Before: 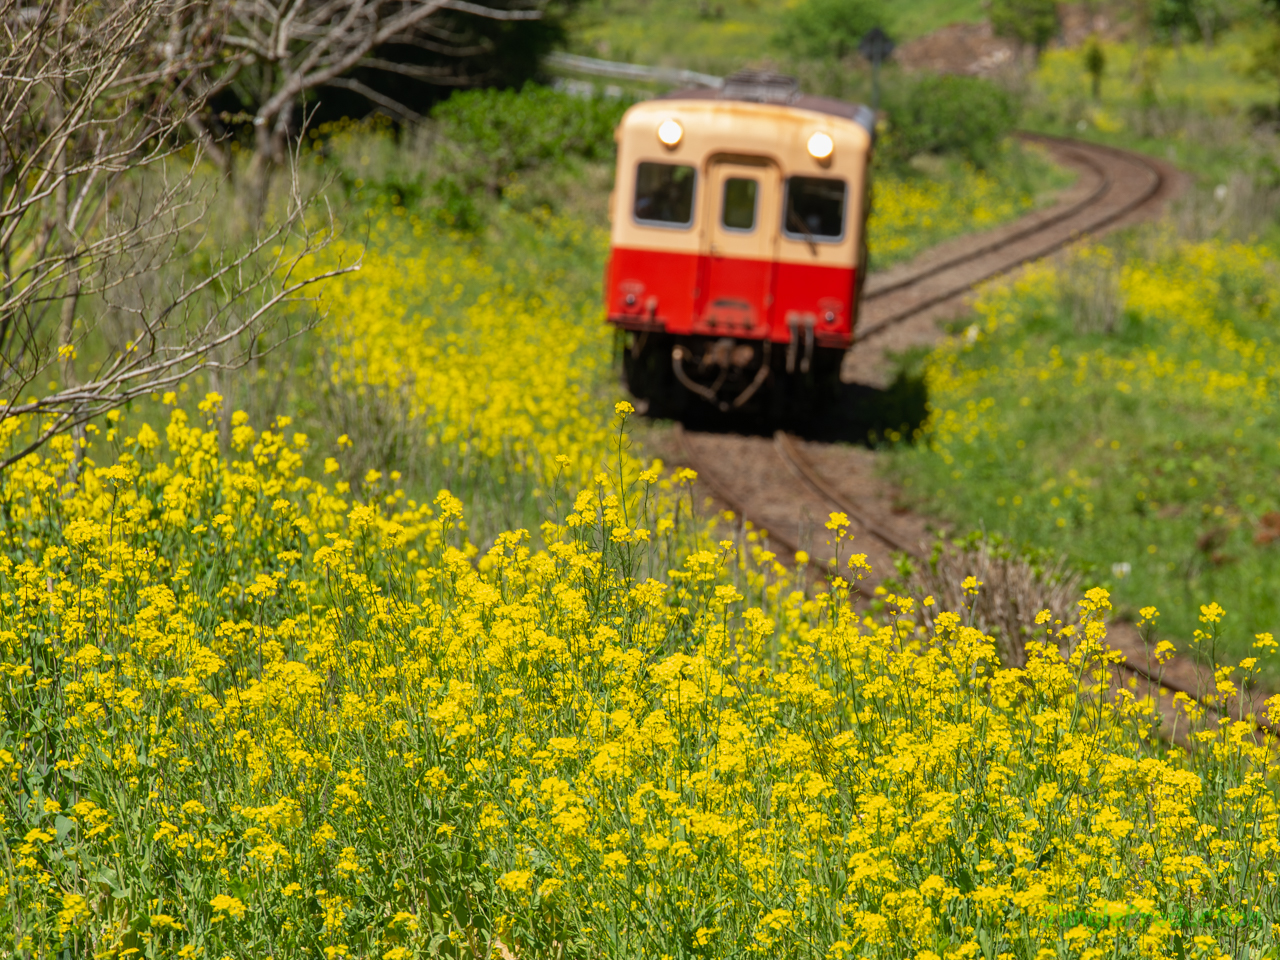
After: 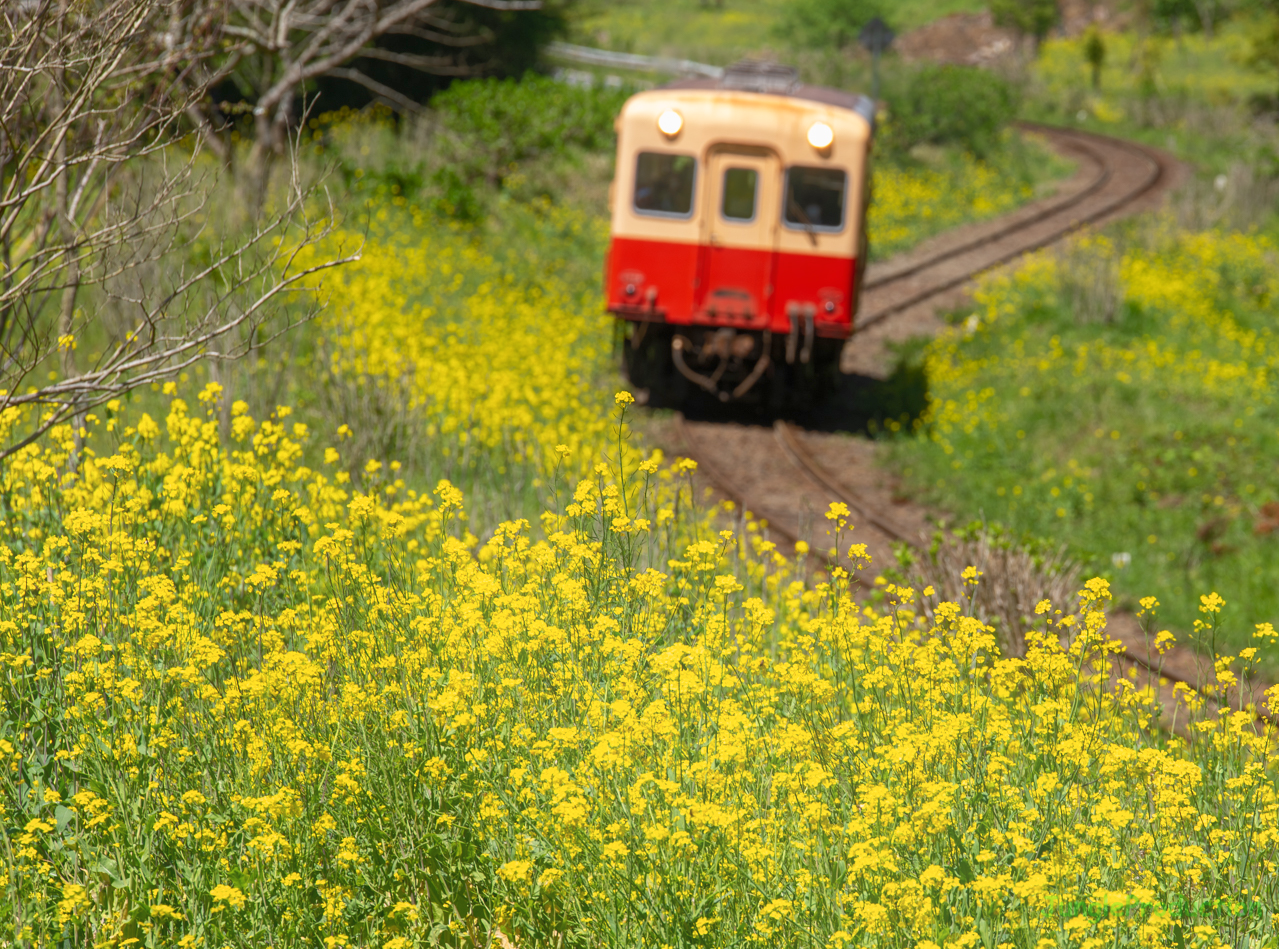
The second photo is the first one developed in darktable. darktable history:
shadows and highlights: shadows 0, highlights 40
rgb curve: curves: ch0 [(0, 0) (0.093, 0.159) (0.241, 0.265) (0.414, 0.42) (1, 1)], compensate middle gray true, preserve colors basic power
crop: top 1.049%, right 0.001%
bloom: size 16%, threshold 98%, strength 20%
